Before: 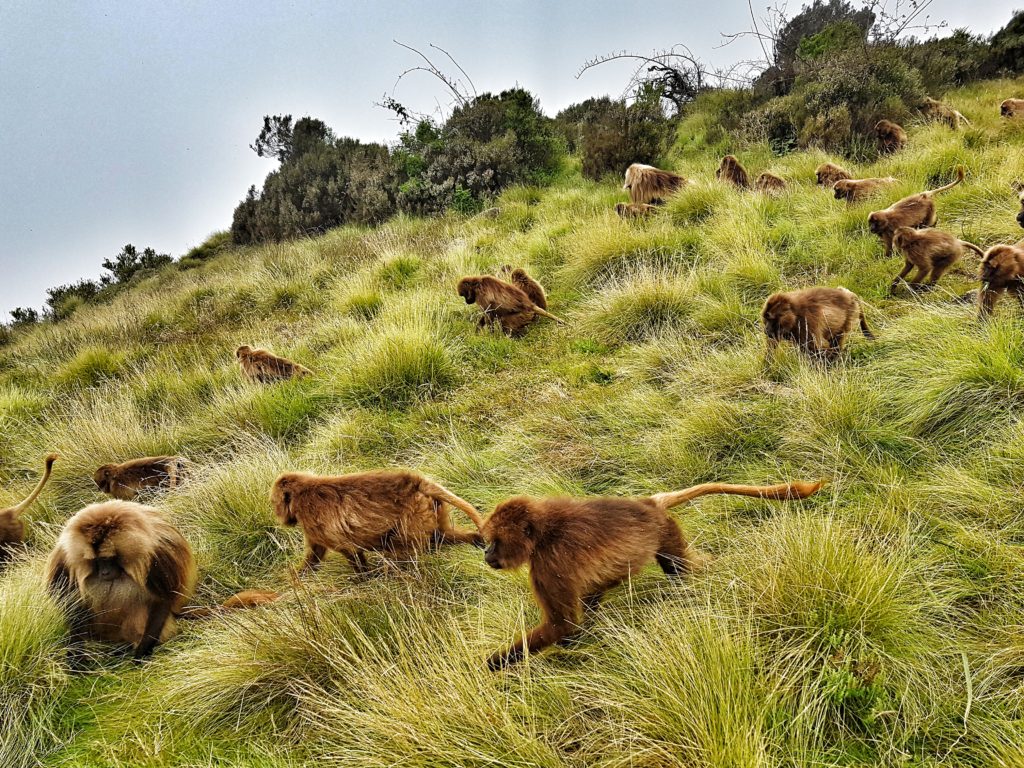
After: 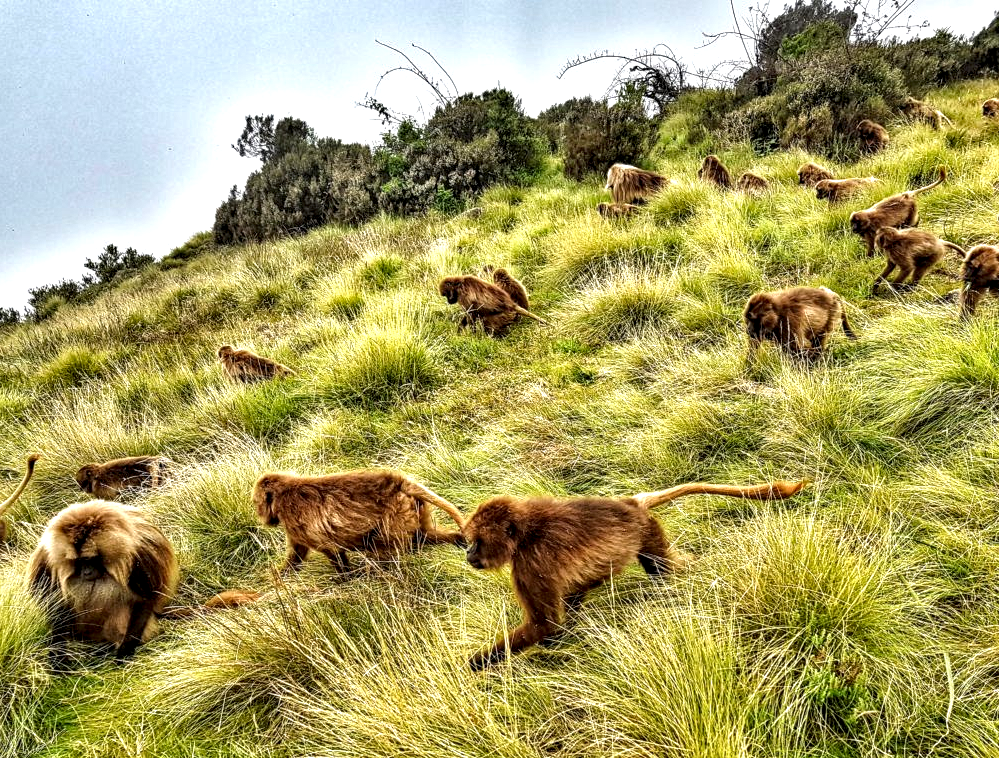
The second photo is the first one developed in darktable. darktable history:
exposure: black level correction 0, exposure 0.5 EV, compensate exposure bias true, compensate highlight preservation false
crop and rotate: left 1.774%, right 0.633%, bottom 1.28%
local contrast: detail 160%
haze removal: compatibility mode true, adaptive false
